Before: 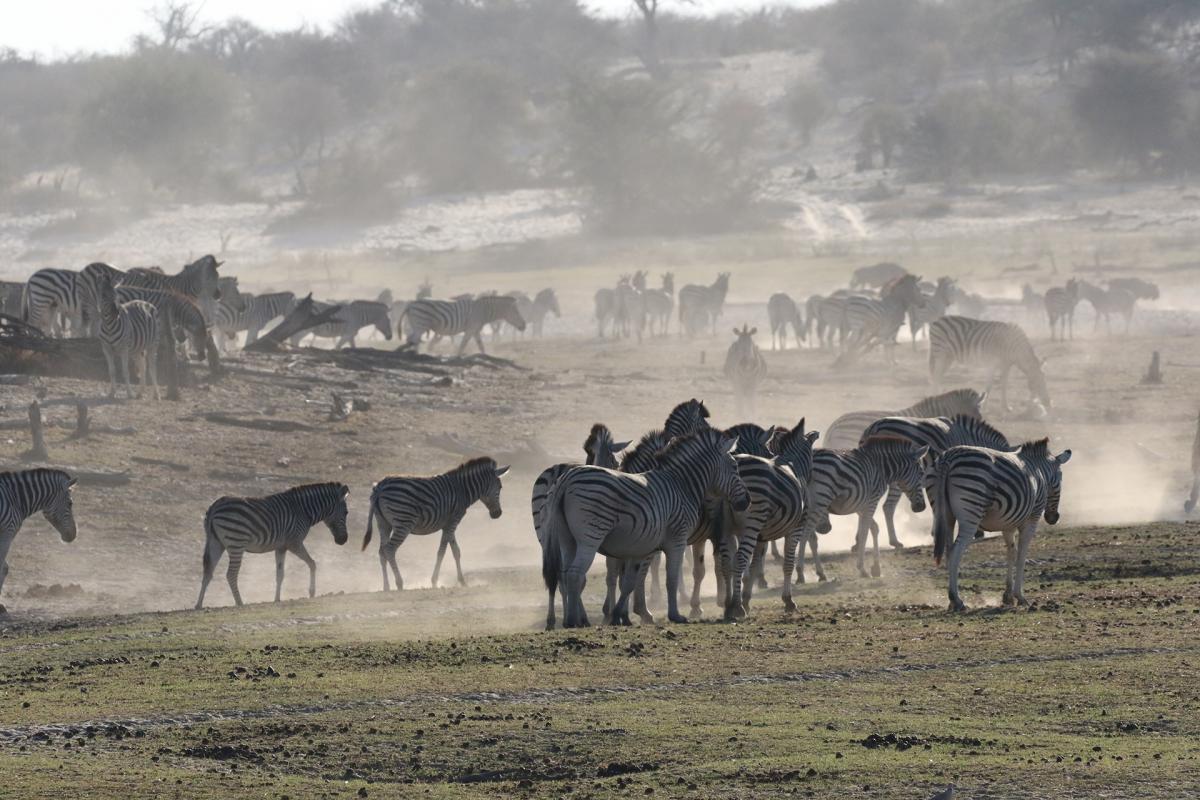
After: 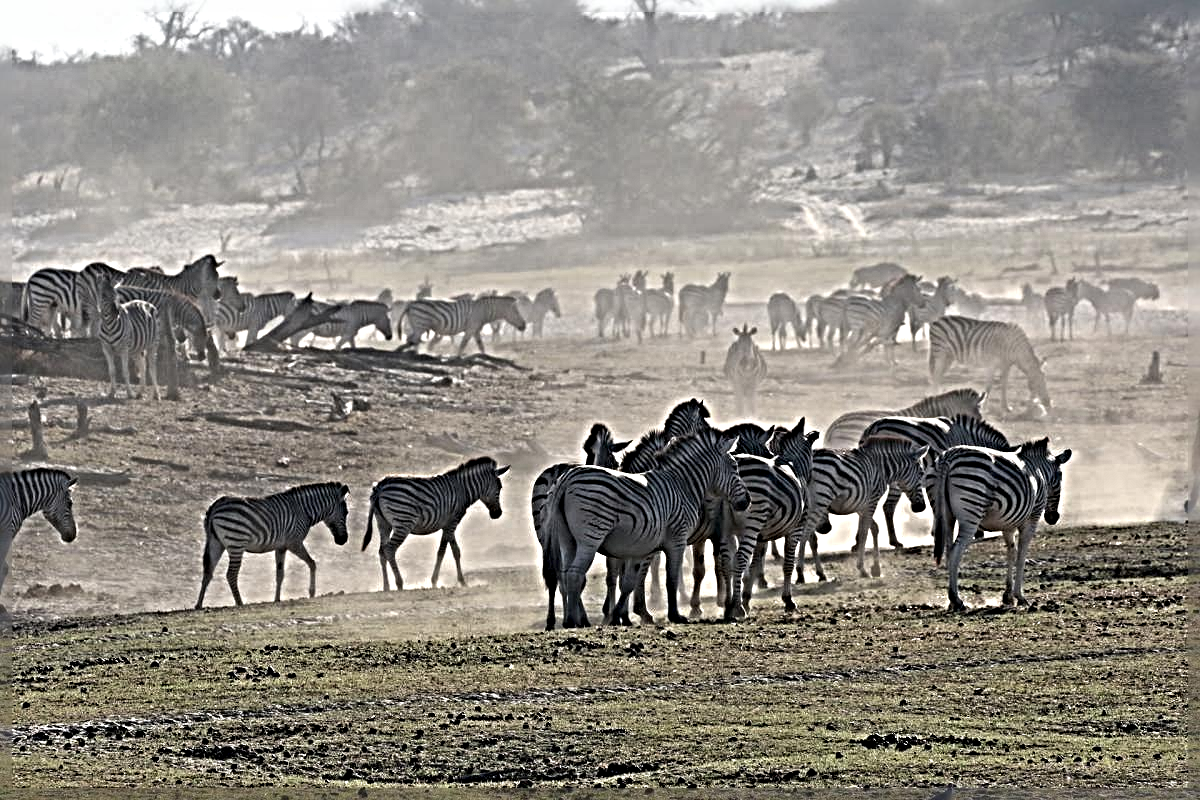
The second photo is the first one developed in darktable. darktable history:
sharpen: radius 6.3, amount 1.8, threshold 0
tone equalizer: on, module defaults
